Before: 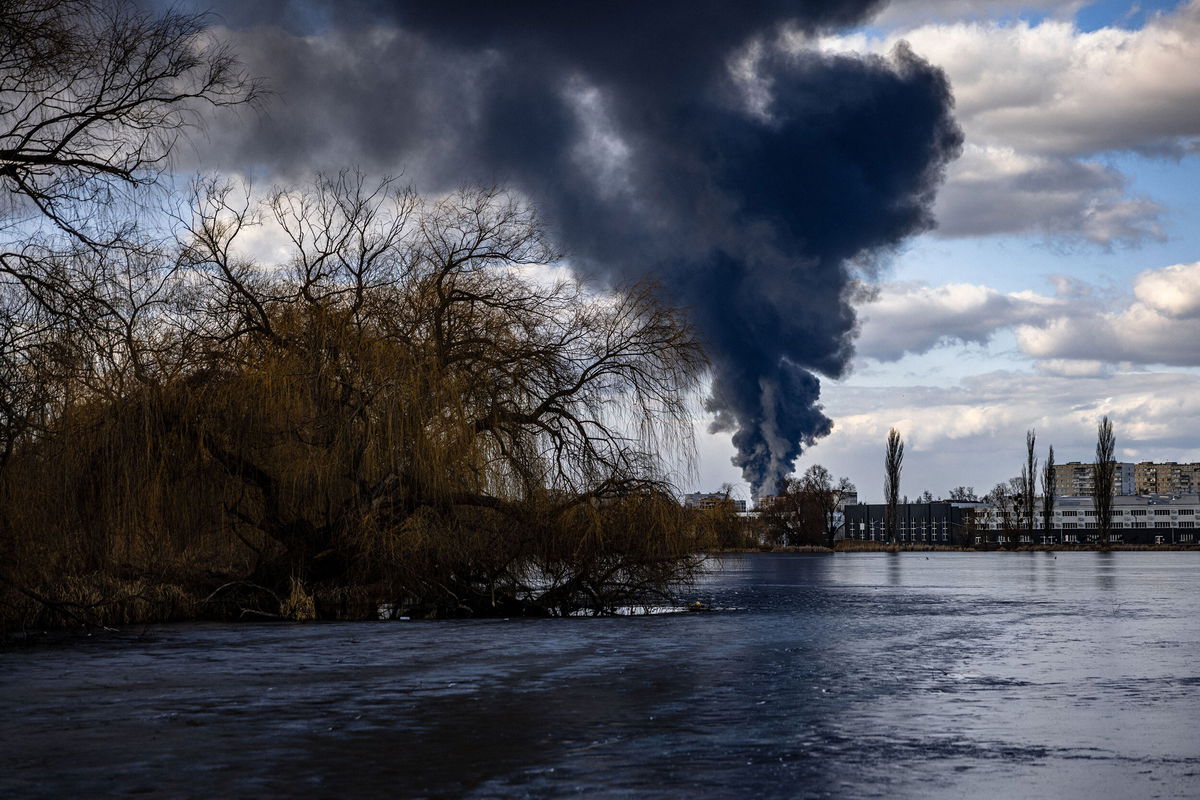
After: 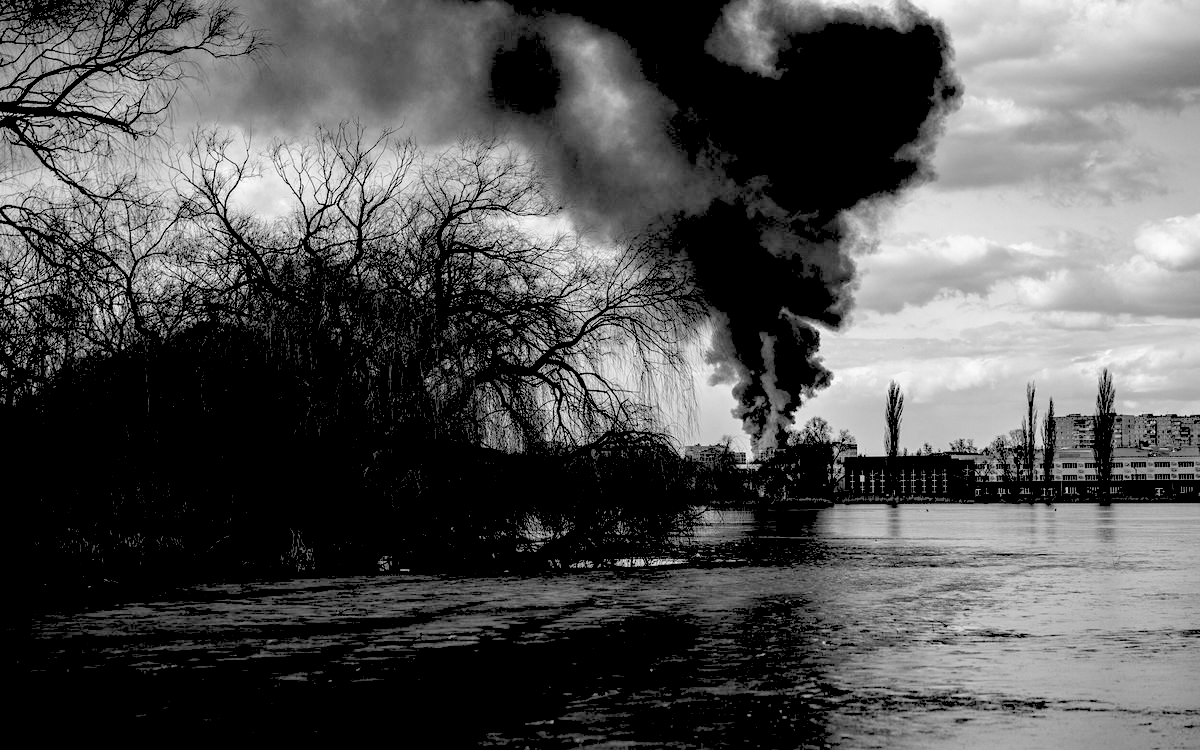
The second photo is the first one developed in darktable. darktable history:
crop and rotate: top 6.25%
exposure: compensate highlight preservation false
rgb levels: levels [[0.027, 0.429, 0.996], [0, 0.5, 1], [0, 0.5, 1]]
monochrome: a -3.63, b -0.465
